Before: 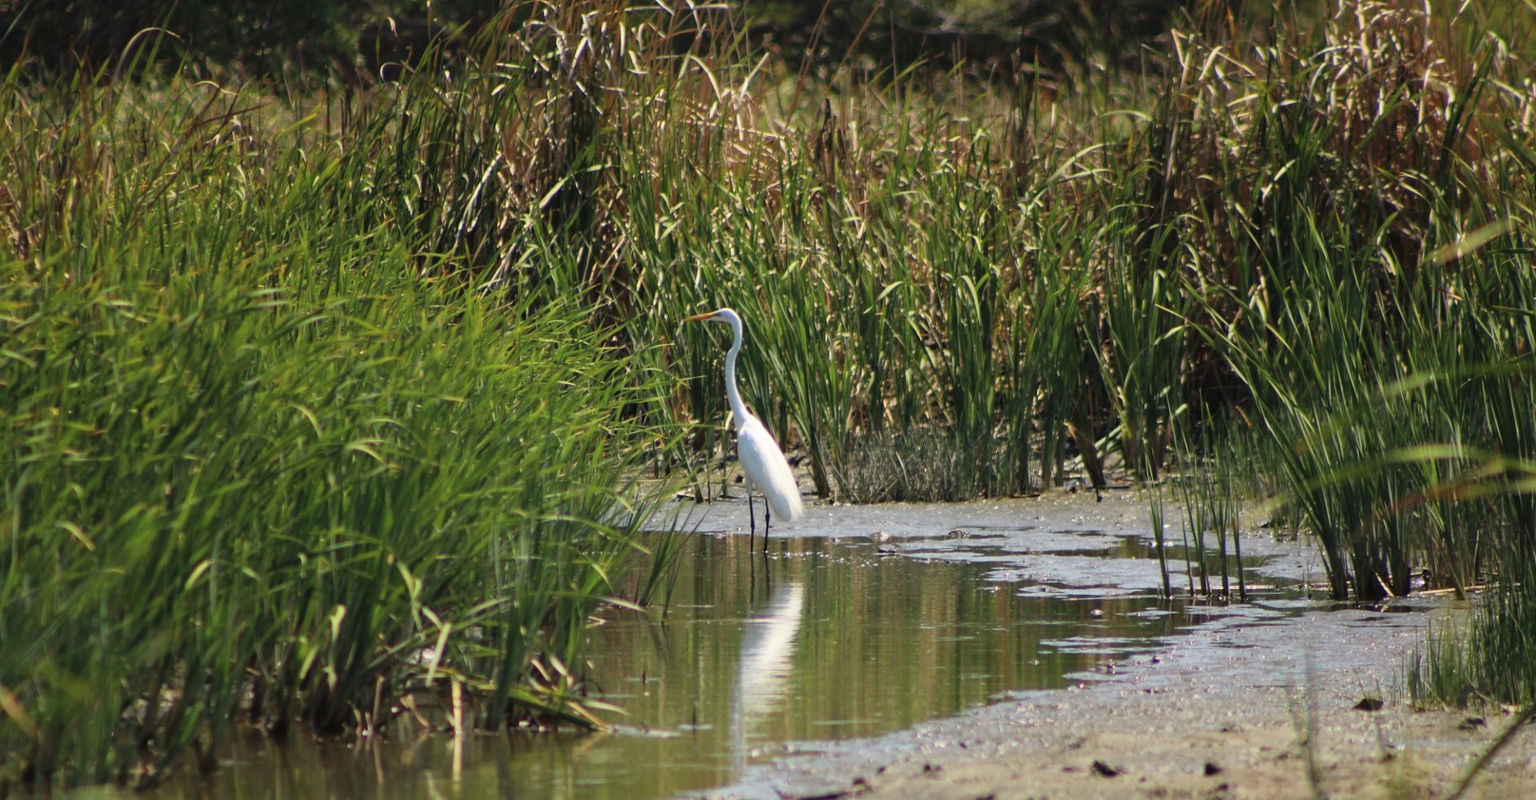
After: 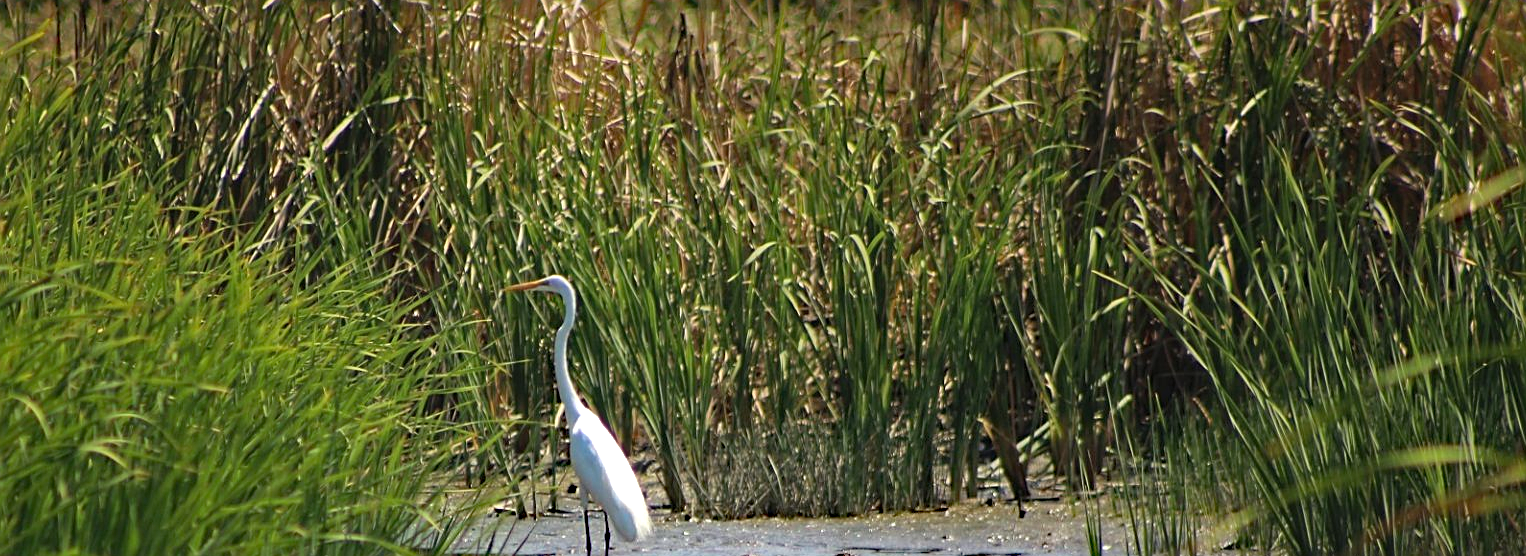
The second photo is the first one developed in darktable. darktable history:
crop: left 18.38%, top 11.092%, right 2.134%, bottom 33.217%
sharpen: on, module defaults
exposure: exposure 0.2 EV, compensate highlight preservation false
shadows and highlights: shadows 22.7, highlights -48.71, soften with gaussian
tone equalizer: -8 EV -0.55 EV
contrast equalizer: octaves 7, y [[0.6 ×6], [0.55 ×6], [0 ×6], [0 ×6], [0 ×6]], mix -0.3
haze removal: strength 0.5, distance 0.43, compatibility mode true, adaptive false
